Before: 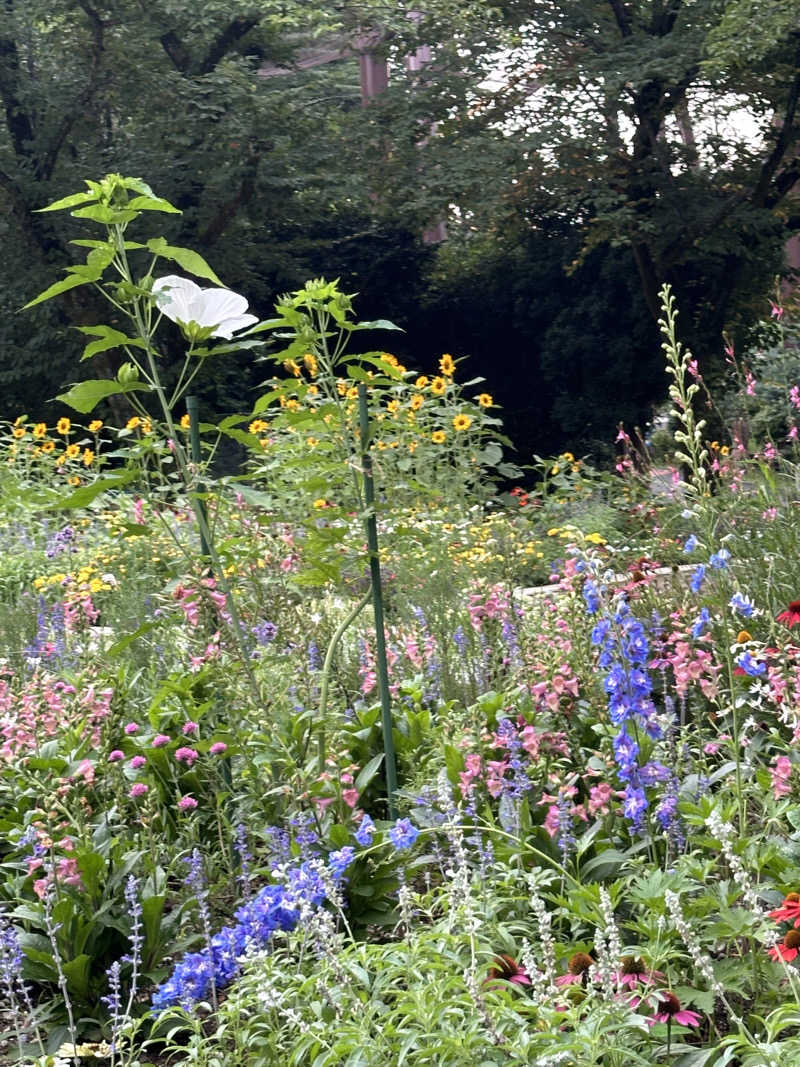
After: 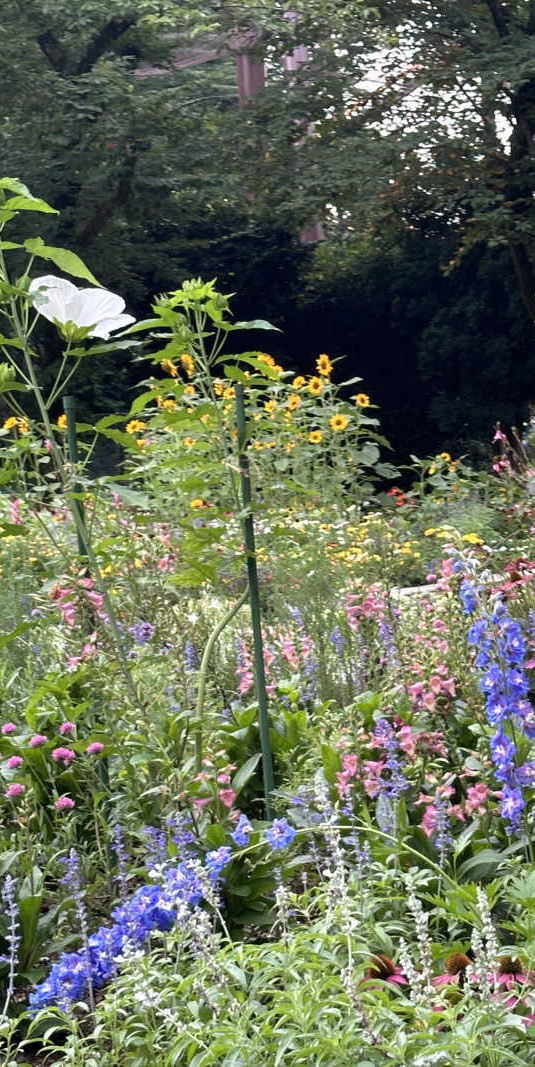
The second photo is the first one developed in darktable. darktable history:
crop: left 15.385%, right 17.74%
